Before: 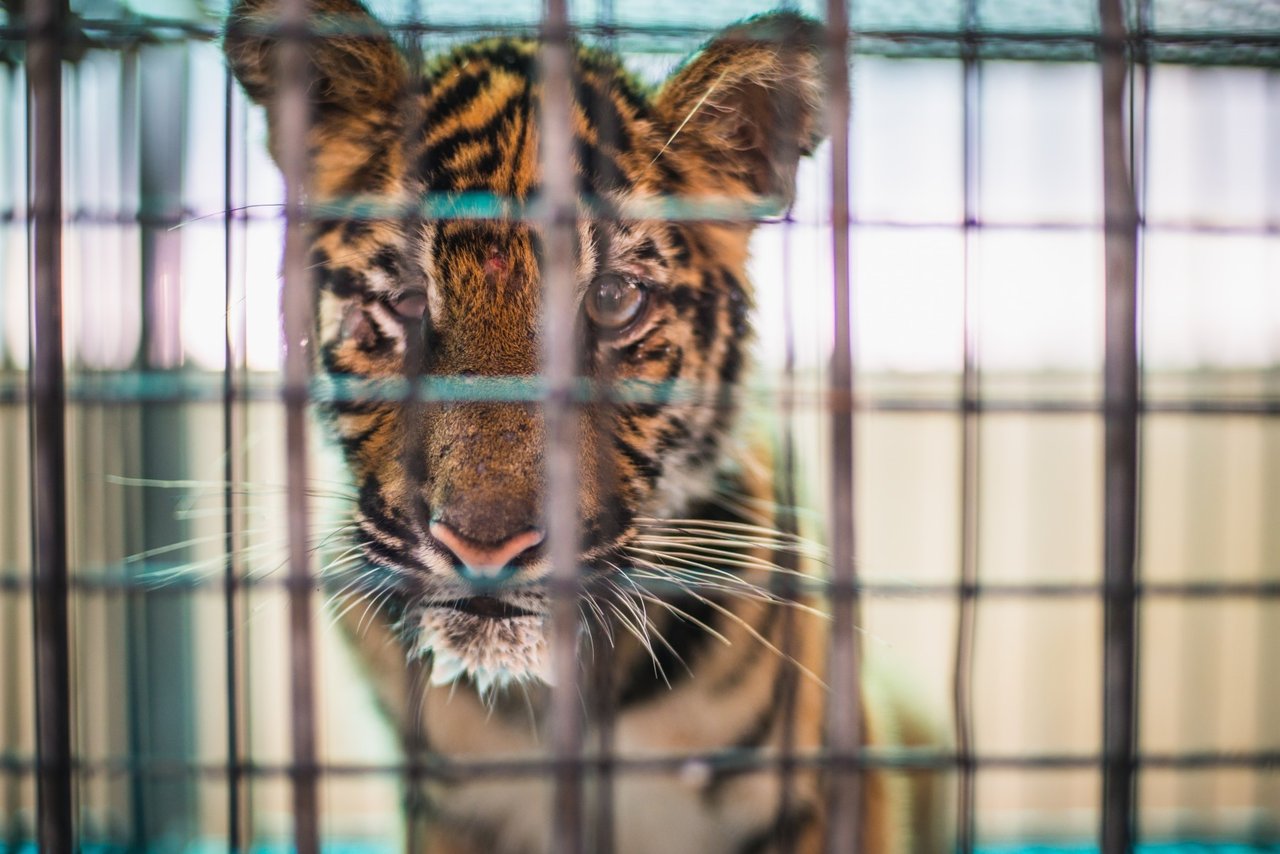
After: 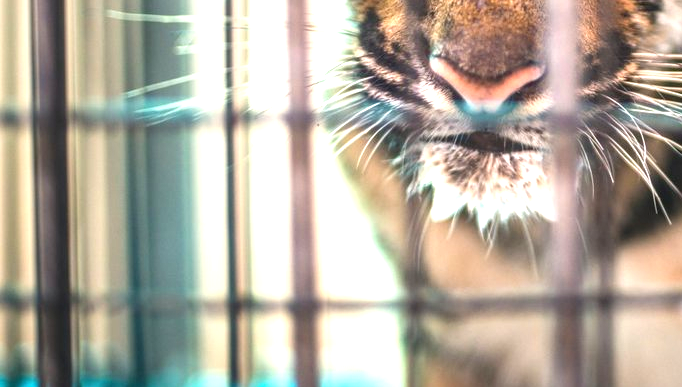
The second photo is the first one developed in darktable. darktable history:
local contrast: detail 110%
crop and rotate: top 54.526%, right 46.687%, bottom 0.132%
exposure: black level correction 0, exposure 1.2 EV, compensate exposure bias true, compensate highlight preservation false
